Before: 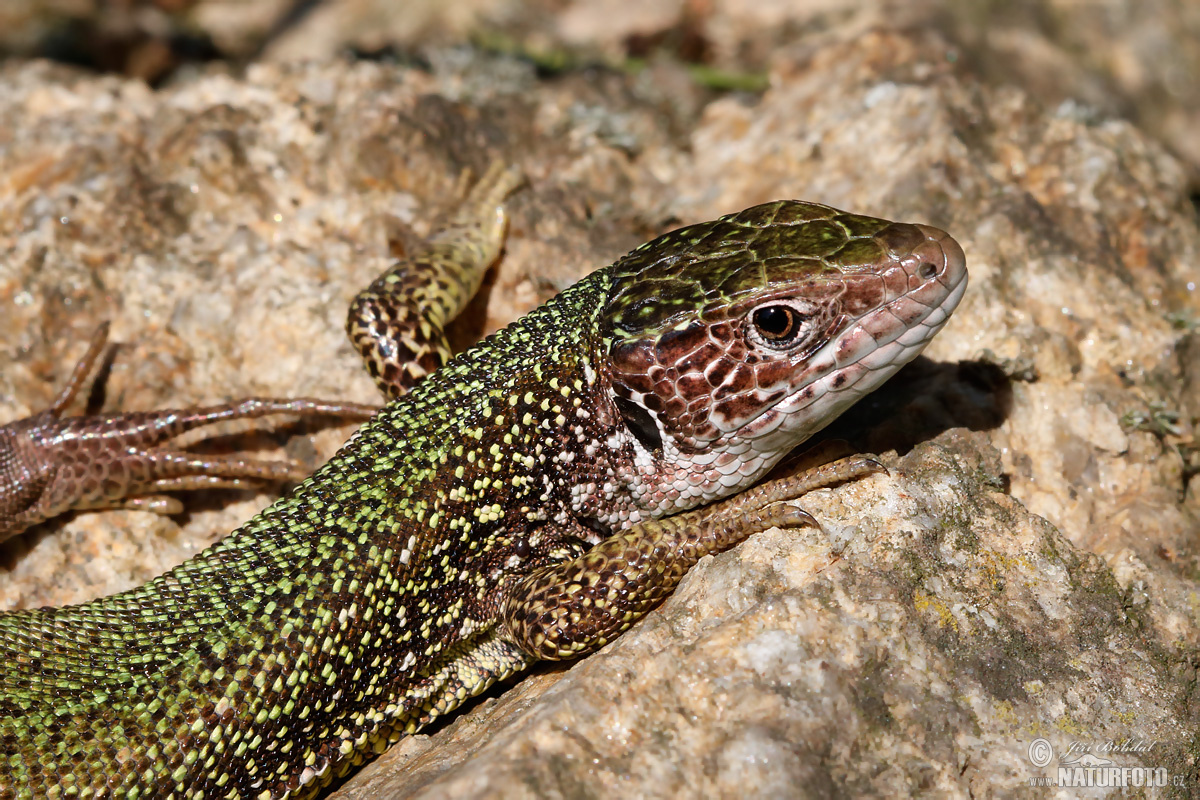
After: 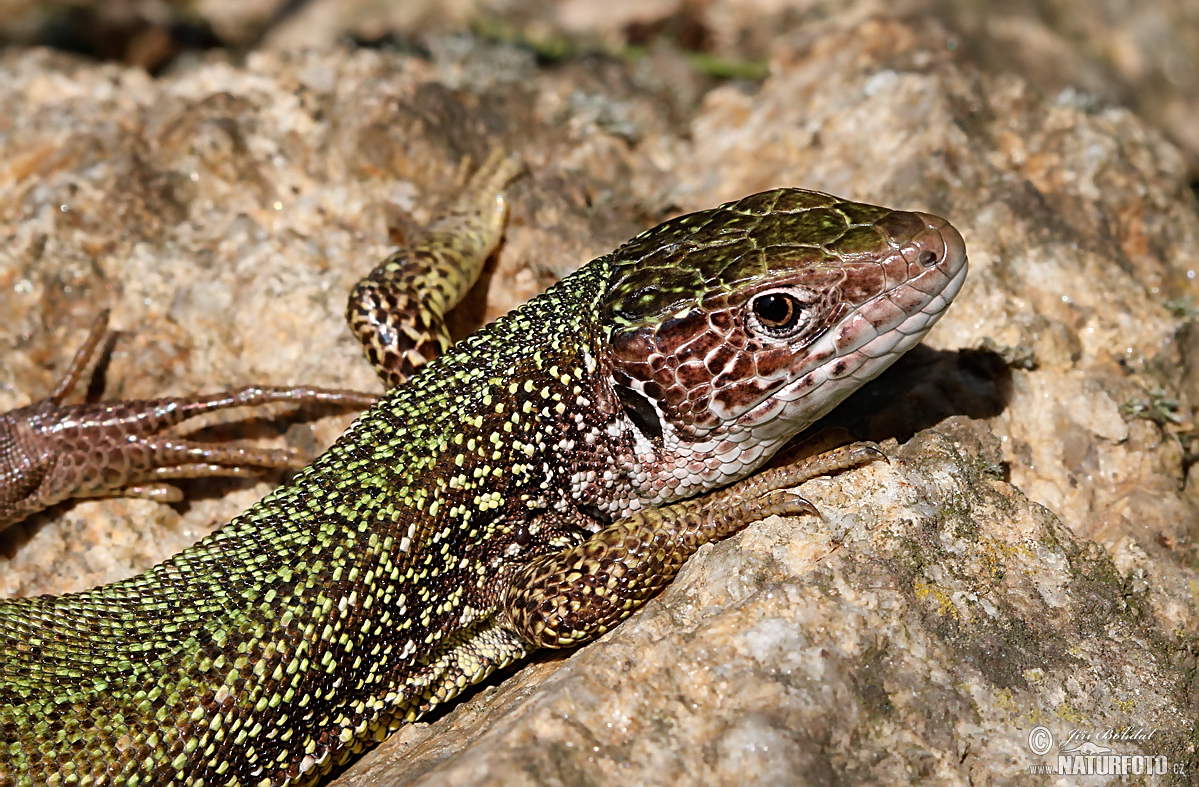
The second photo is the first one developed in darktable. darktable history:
sharpen: on, module defaults
crop: top 1.534%, right 0.078%
